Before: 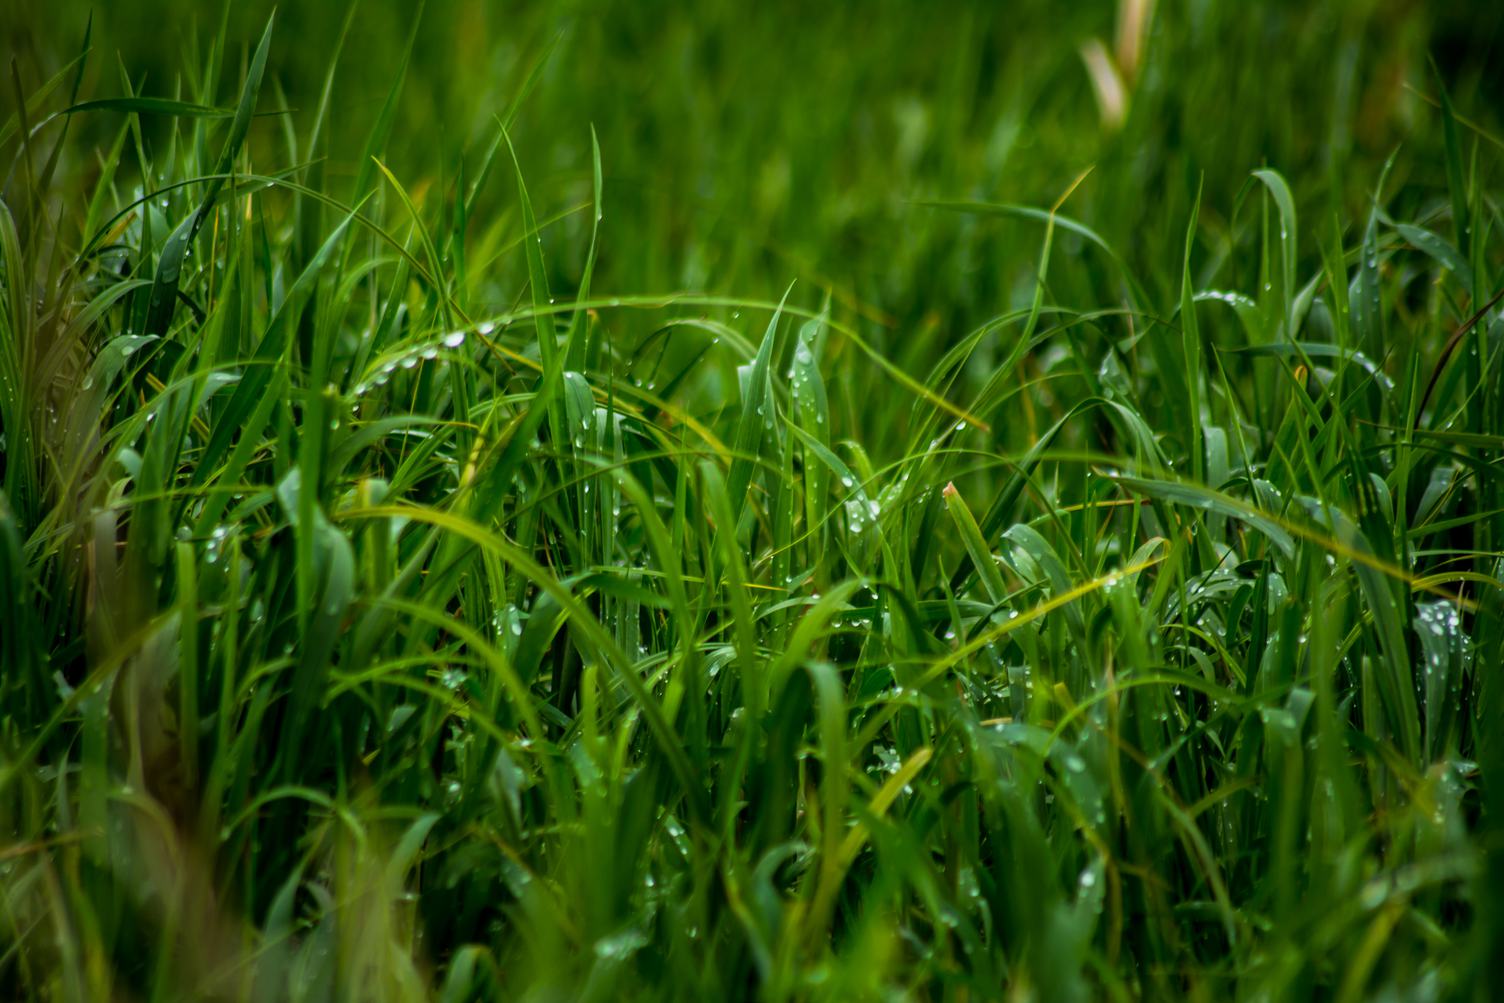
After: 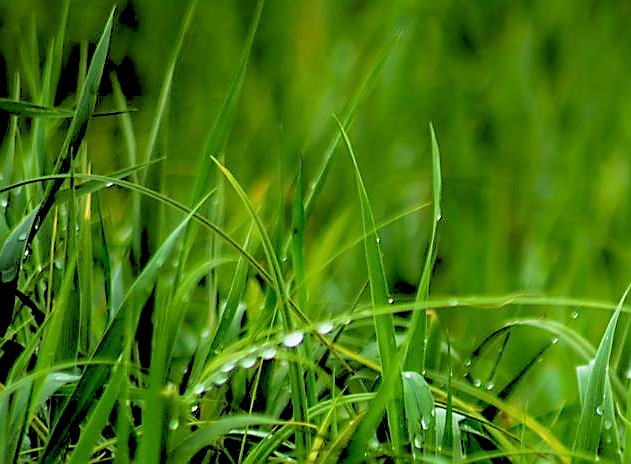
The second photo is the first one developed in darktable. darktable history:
crop and rotate: left 10.817%, top 0.062%, right 47.194%, bottom 53.626%
rgb levels: levels [[0.027, 0.429, 0.996], [0, 0.5, 1], [0, 0.5, 1]]
sharpen: radius 1.4, amount 1.25, threshold 0.7
